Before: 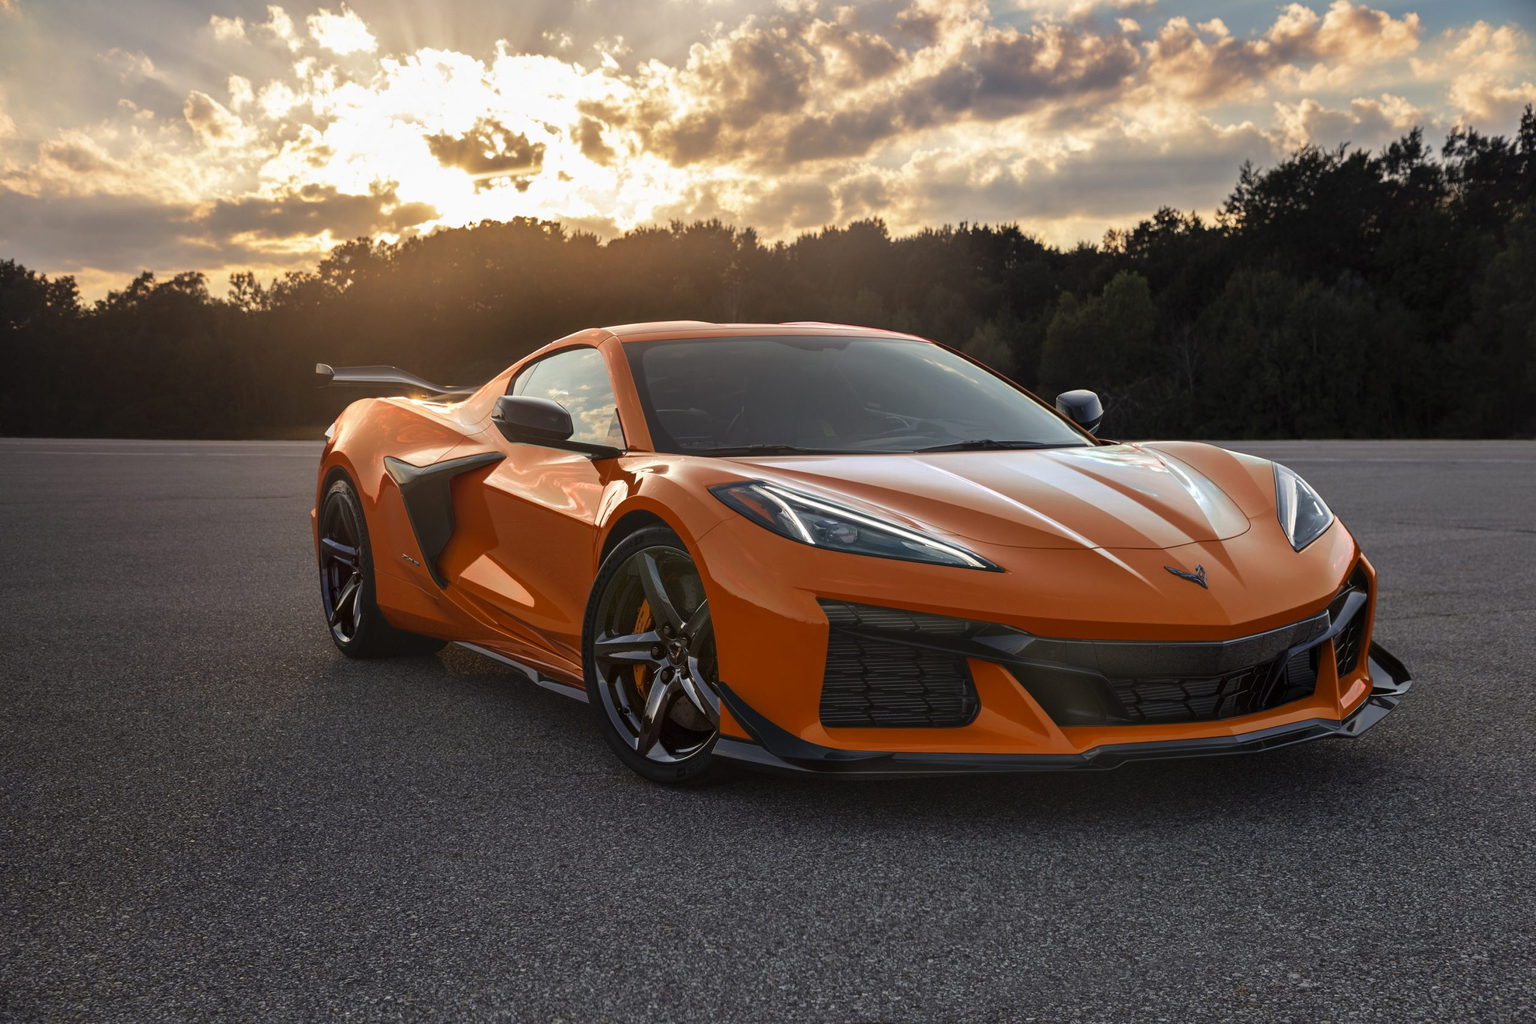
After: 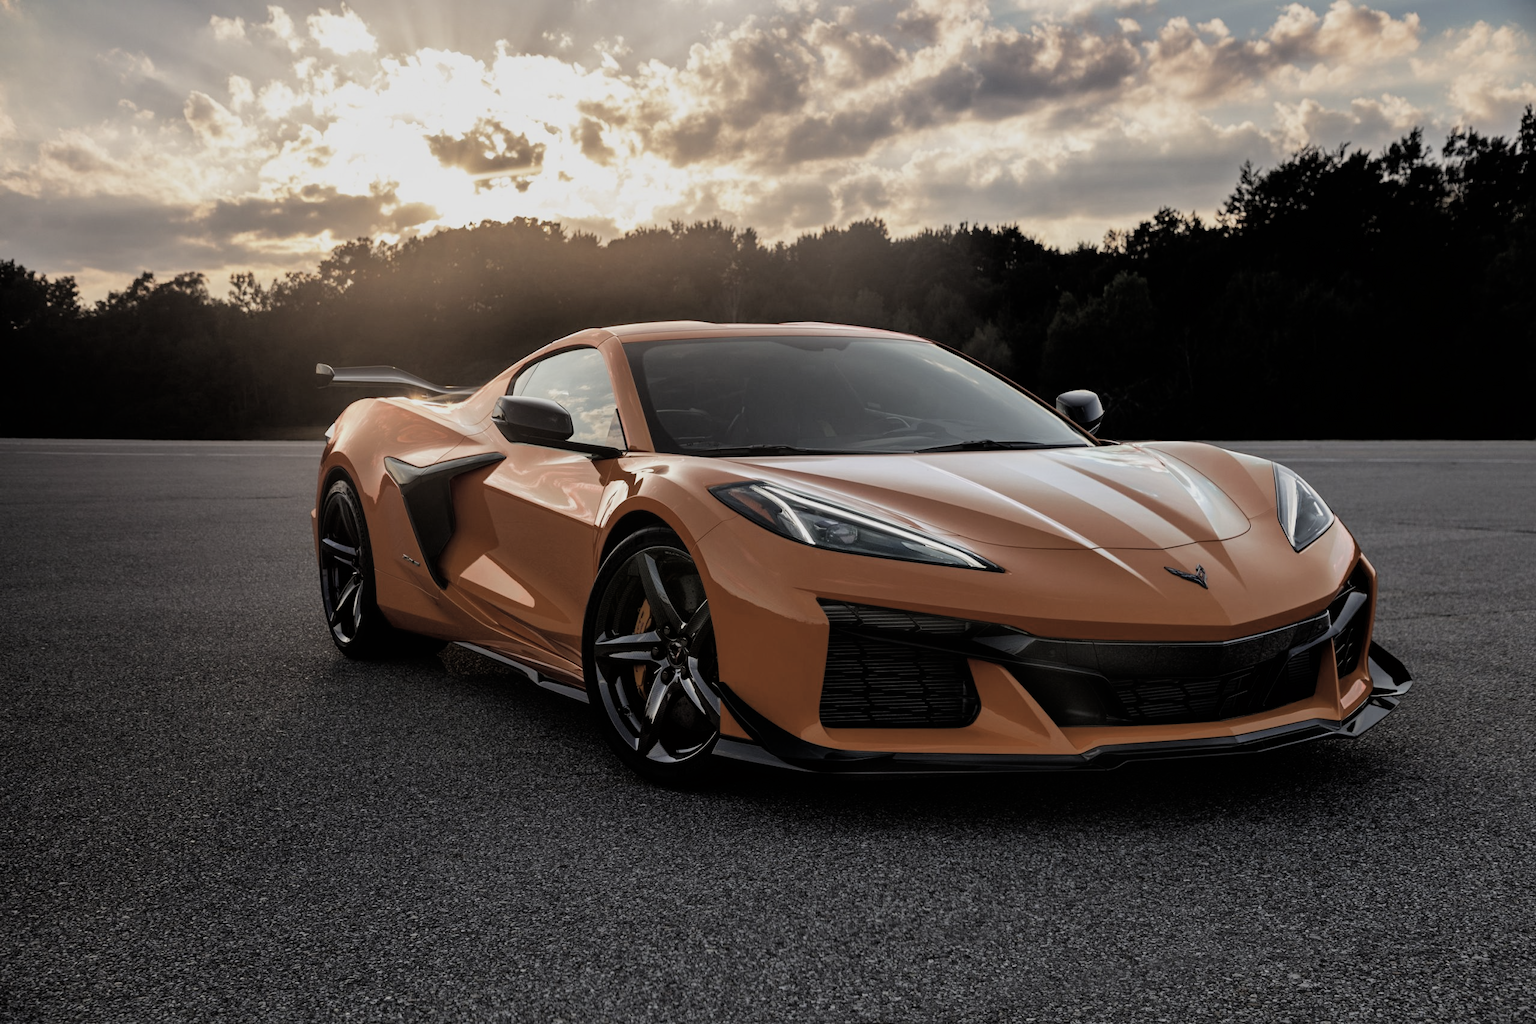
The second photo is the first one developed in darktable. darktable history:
color correction: highlights b* 0.062, saturation 0.576
filmic rgb: black relative exposure -7.71 EV, white relative exposure 4.44 EV, hardness 3.75, latitude 50.24%, contrast 1.101
